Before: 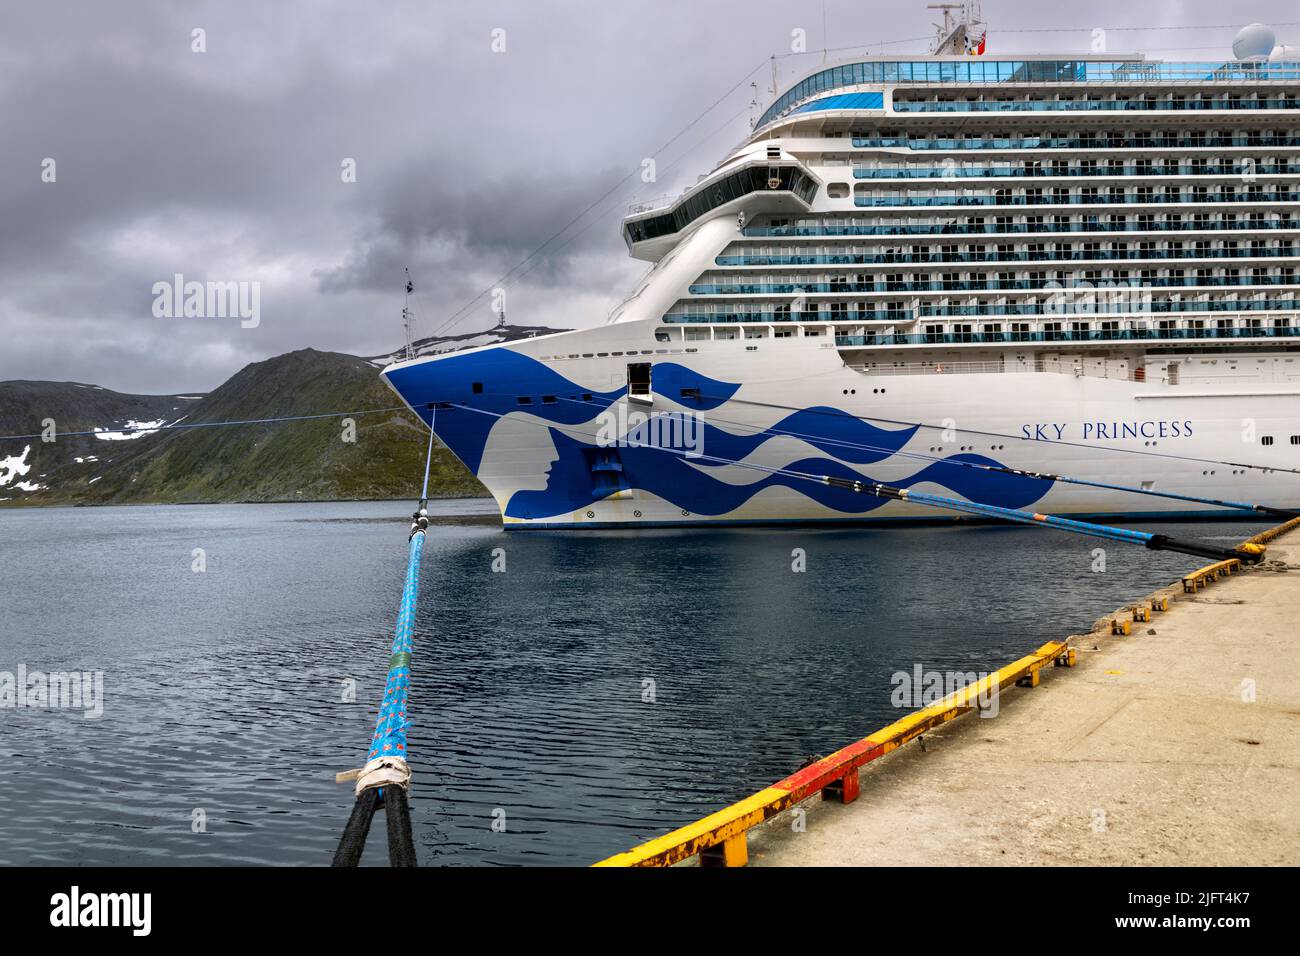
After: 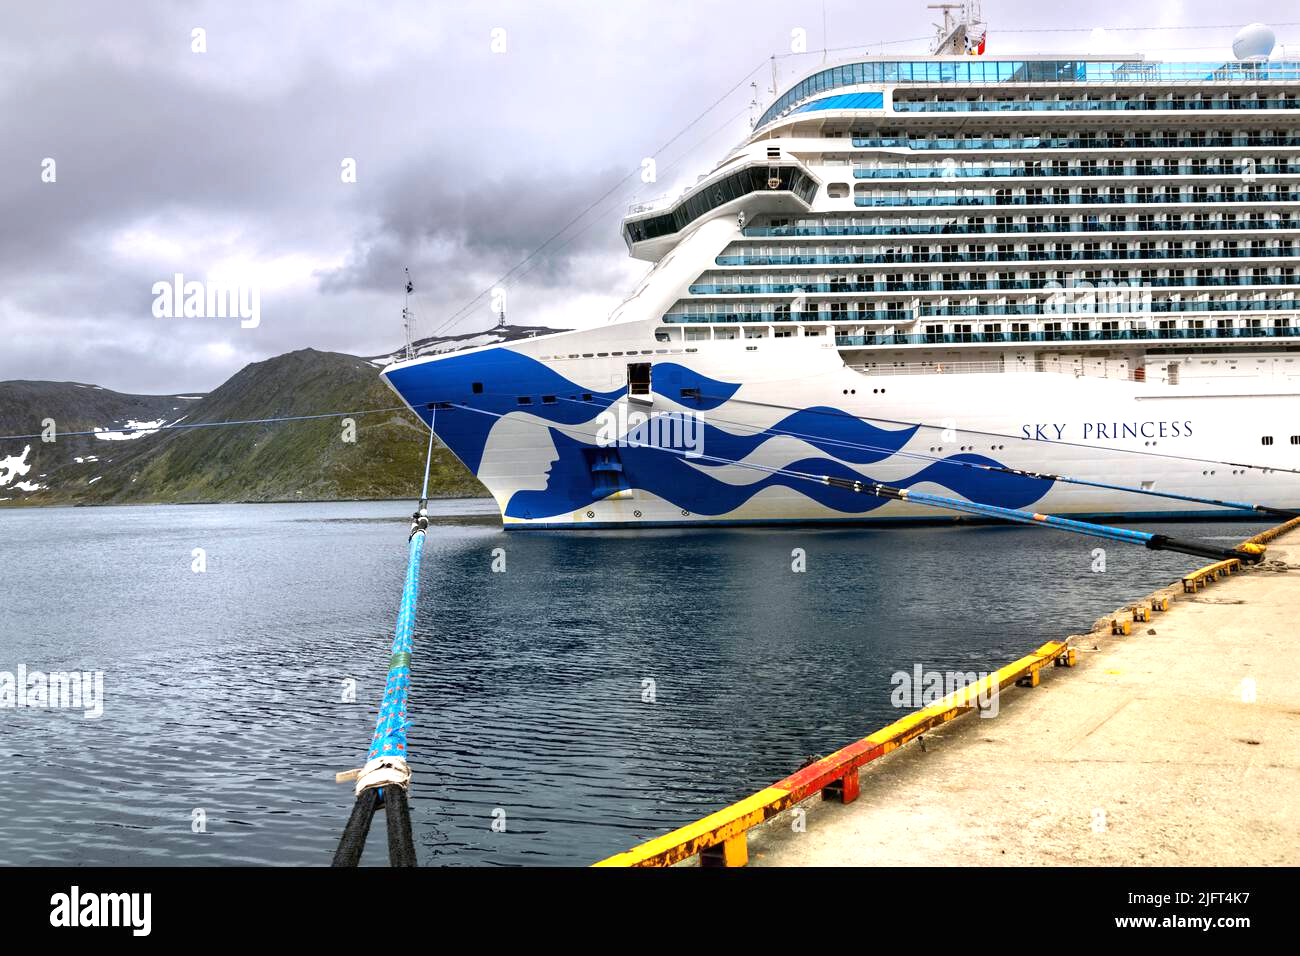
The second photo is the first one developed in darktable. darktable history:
exposure: black level correction 0, exposure 0.697 EV, compensate highlight preservation false
